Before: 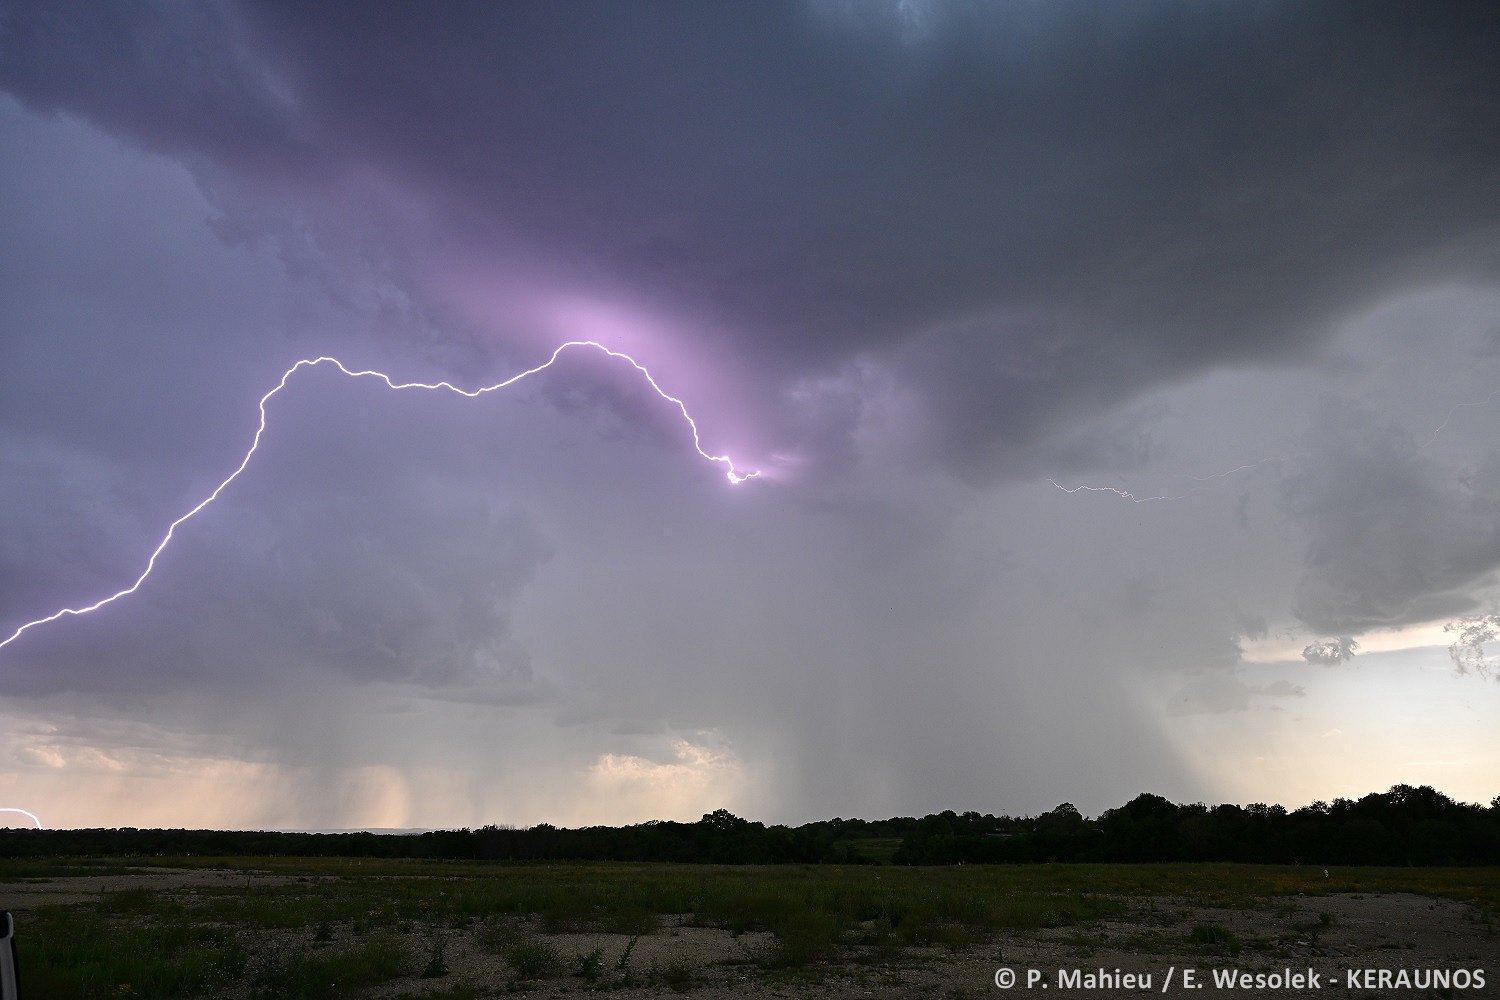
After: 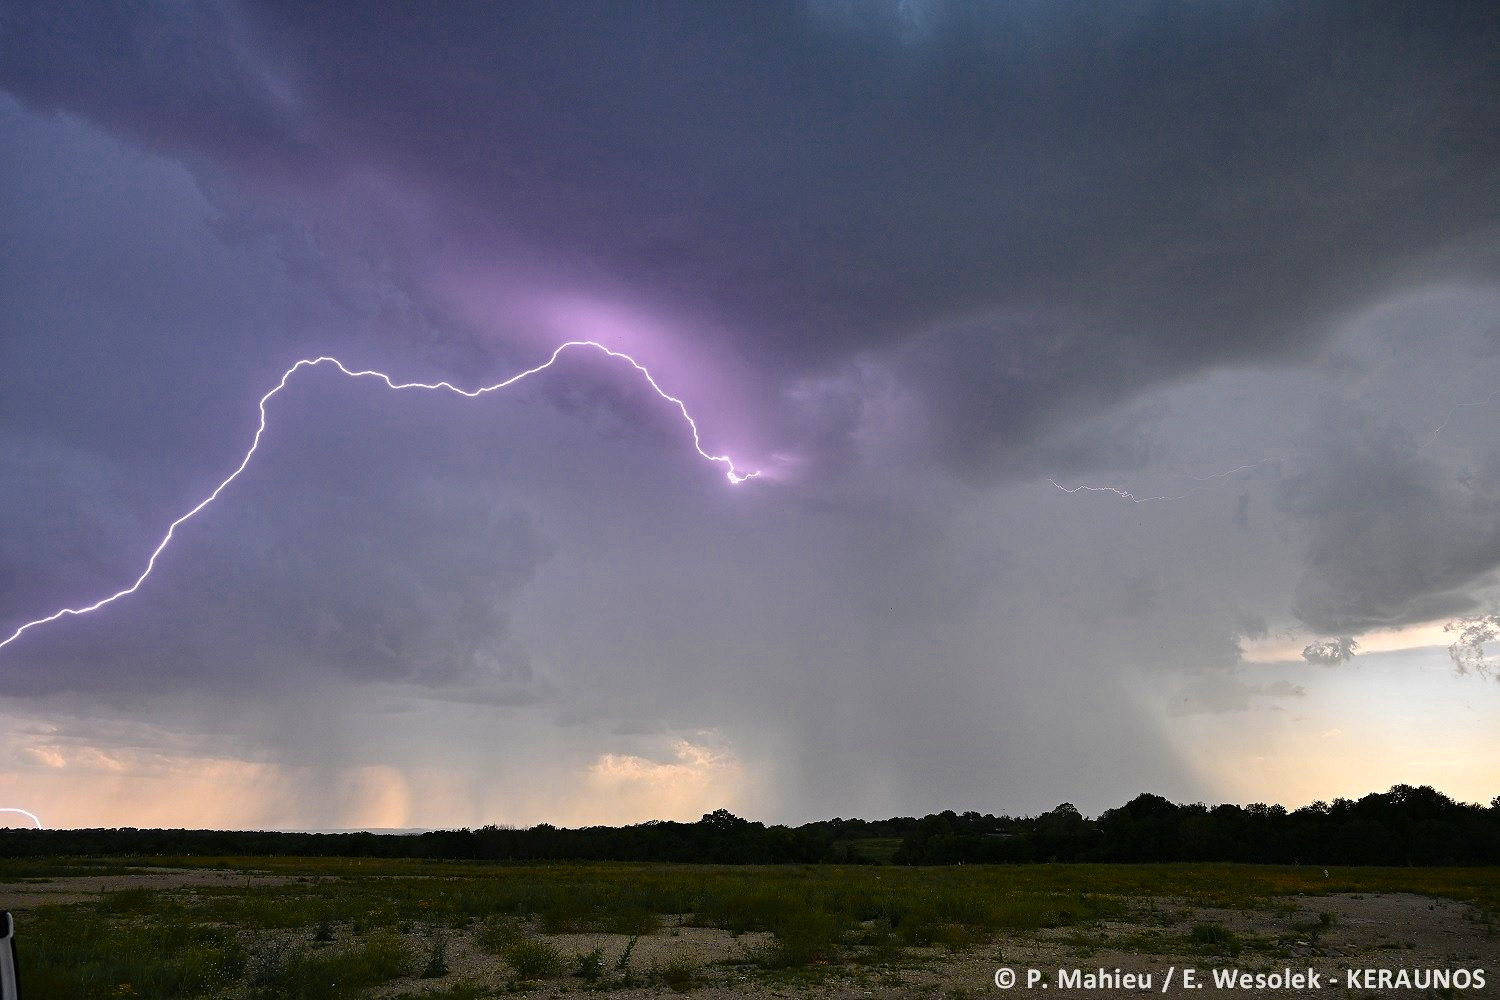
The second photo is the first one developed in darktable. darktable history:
shadows and highlights: low approximation 0.01, soften with gaussian
color zones: curves: ch0 [(0, 0.499) (0.143, 0.5) (0.286, 0.5) (0.429, 0.476) (0.571, 0.284) (0.714, 0.243) (0.857, 0.449) (1, 0.499)]; ch1 [(0, 0.532) (0.143, 0.645) (0.286, 0.696) (0.429, 0.211) (0.571, 0.504) (0.714, 0.493) (0.857, 0.495) (1, 0.532)]; ch2 [(0, 0.5) (0.143, 0.5) (0.286, 0.427) (0.429, 0.324) (0.571, 0.5) (0.714, 0.5) (0.857, 0.5) (1, 0.5)]
contrast brightness saturation: saturation 0.133
